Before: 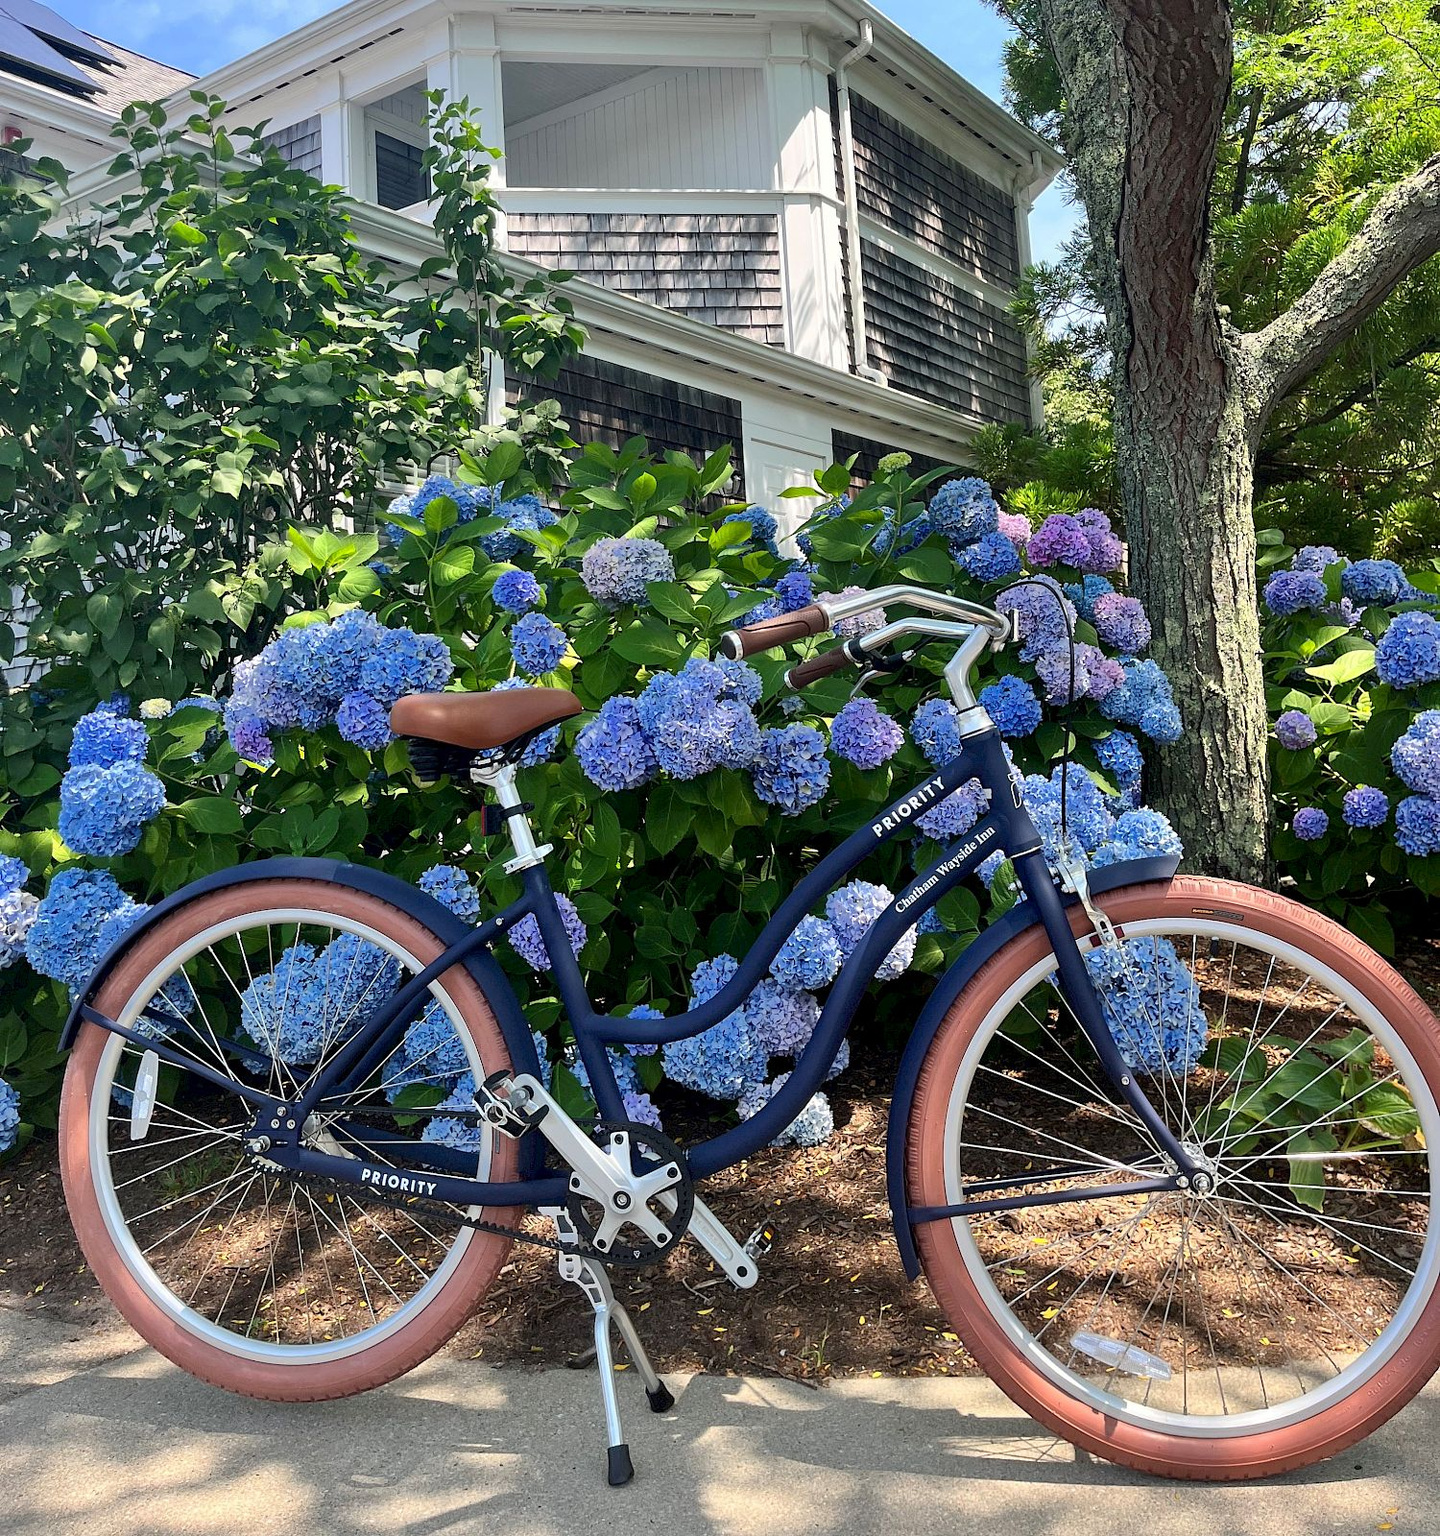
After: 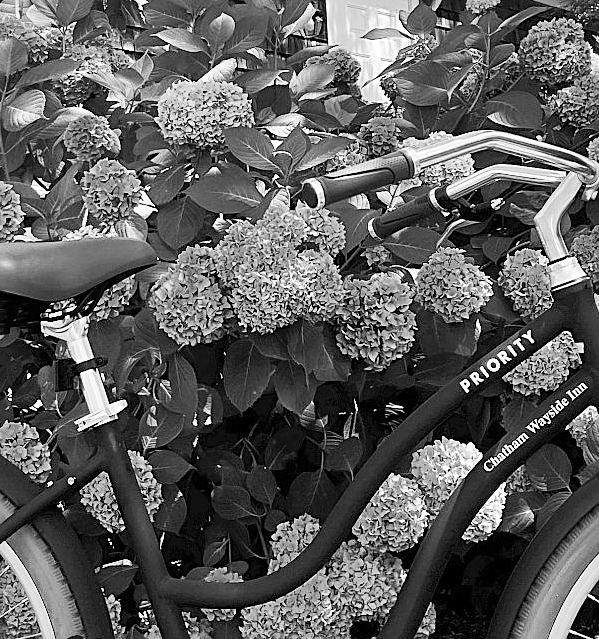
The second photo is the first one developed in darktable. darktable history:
contrast brightness saturation: contrast 0.2, brightness 0.16, saturation 0.22
monochrome: on, module defaults
crop: left 30%, top 30%, right 30%, bottom 30%
sharpen: on, module defaults
